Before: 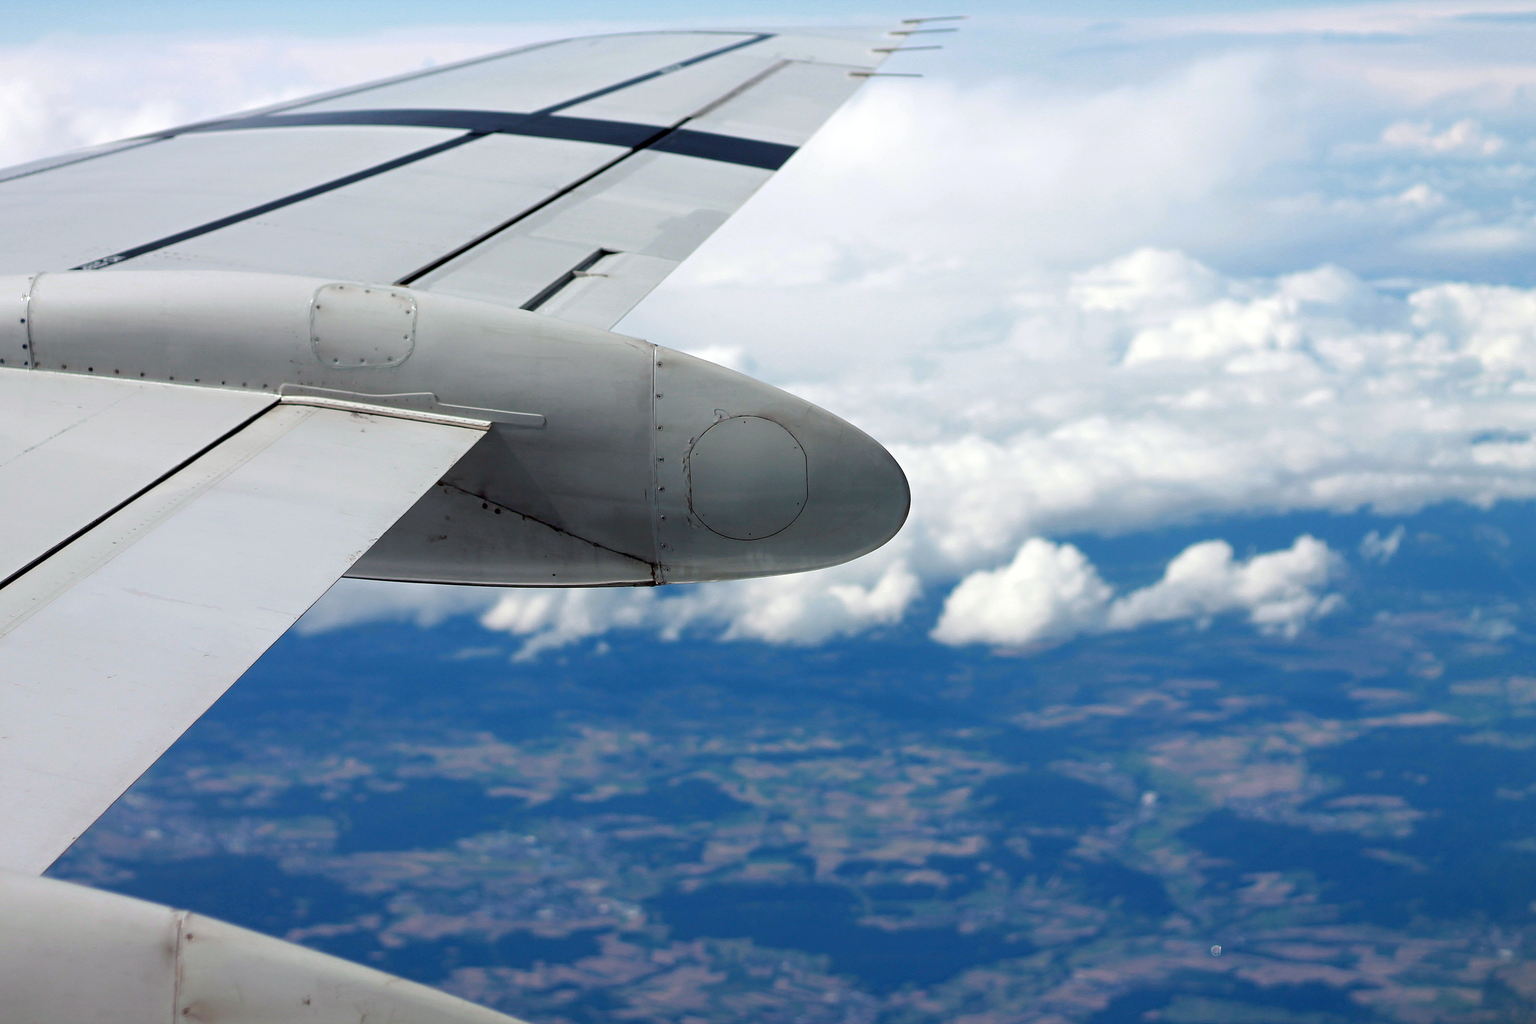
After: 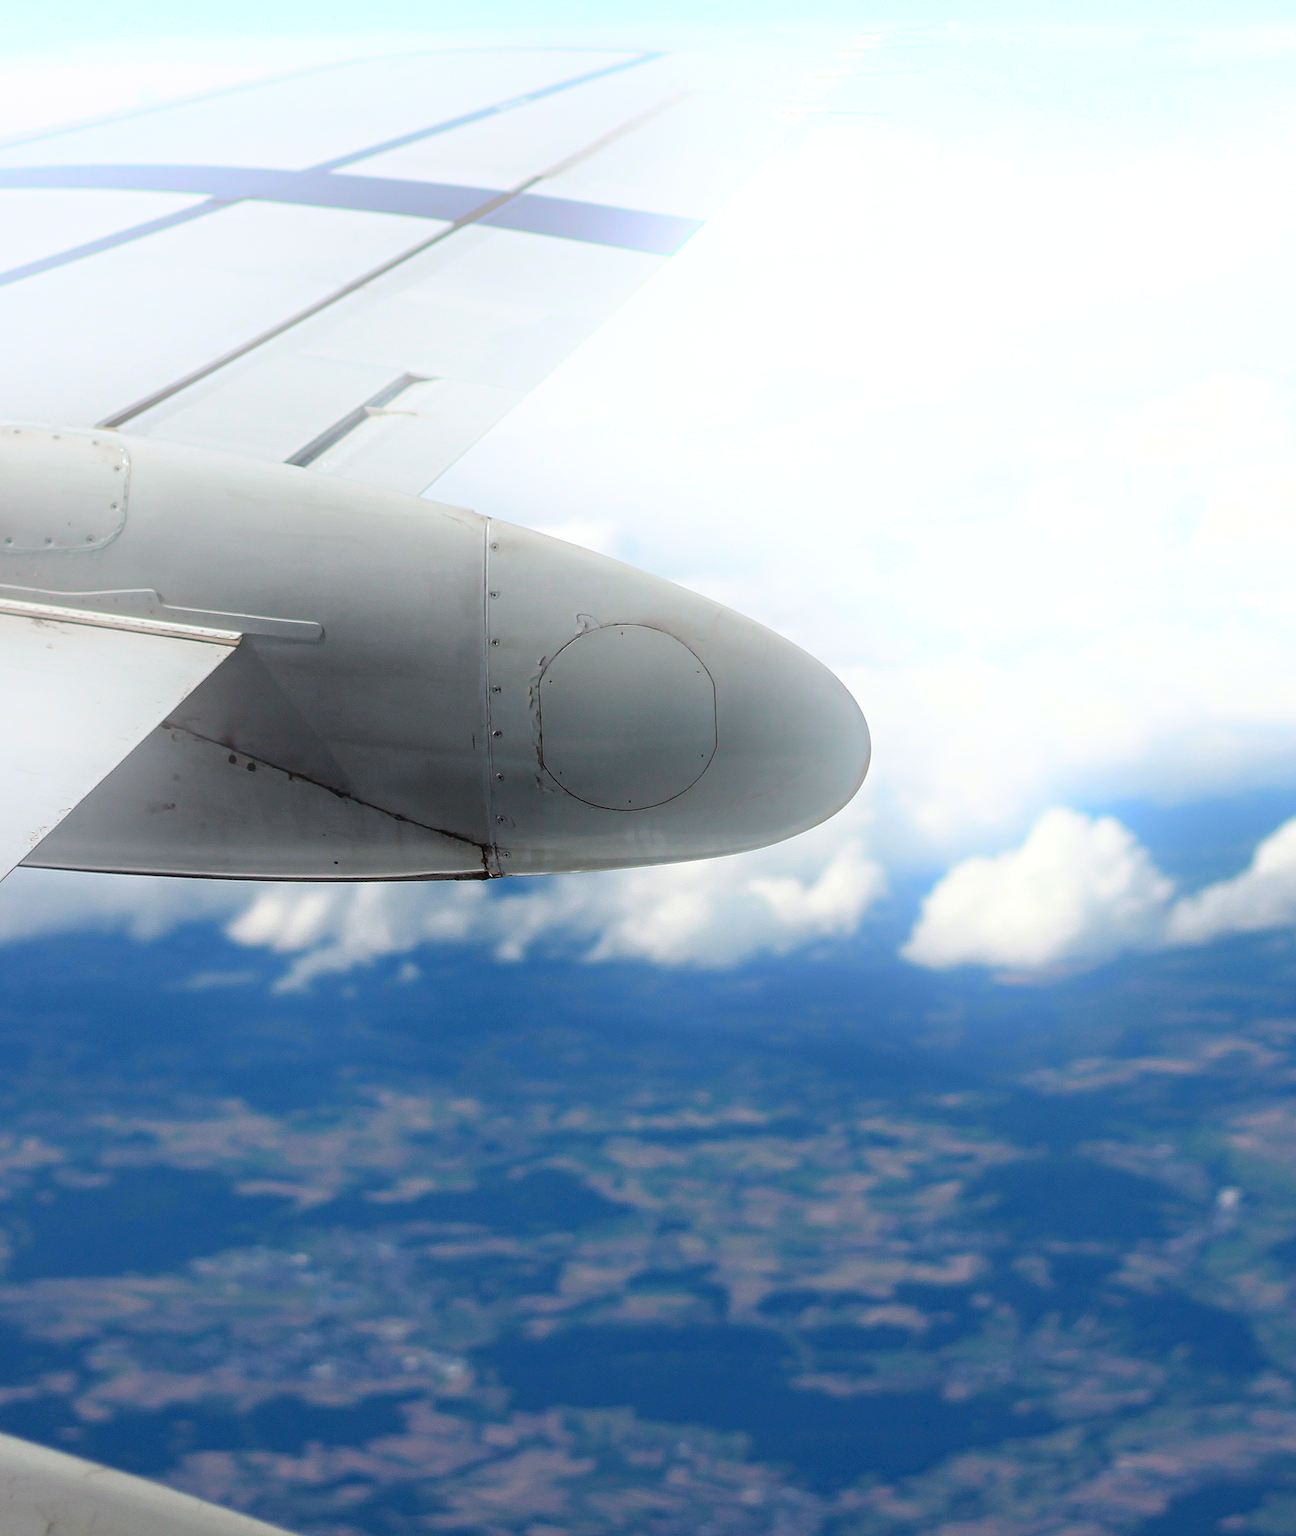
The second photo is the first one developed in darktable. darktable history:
bloom: size 38%, threshold 95%, strength 30%
crop: left 21.496%, right 22.254%
